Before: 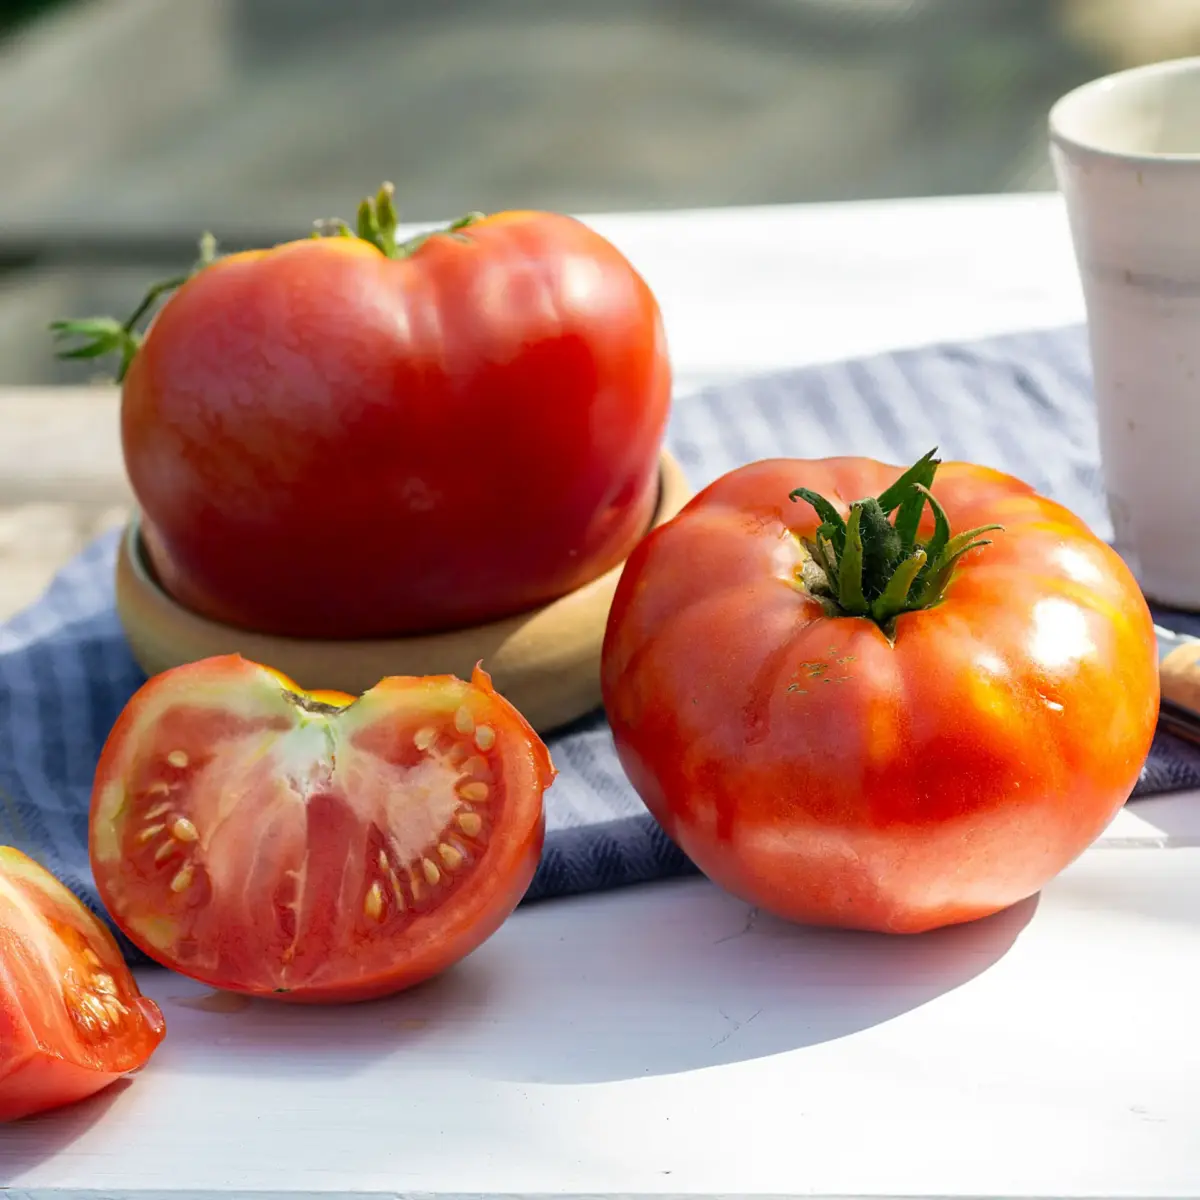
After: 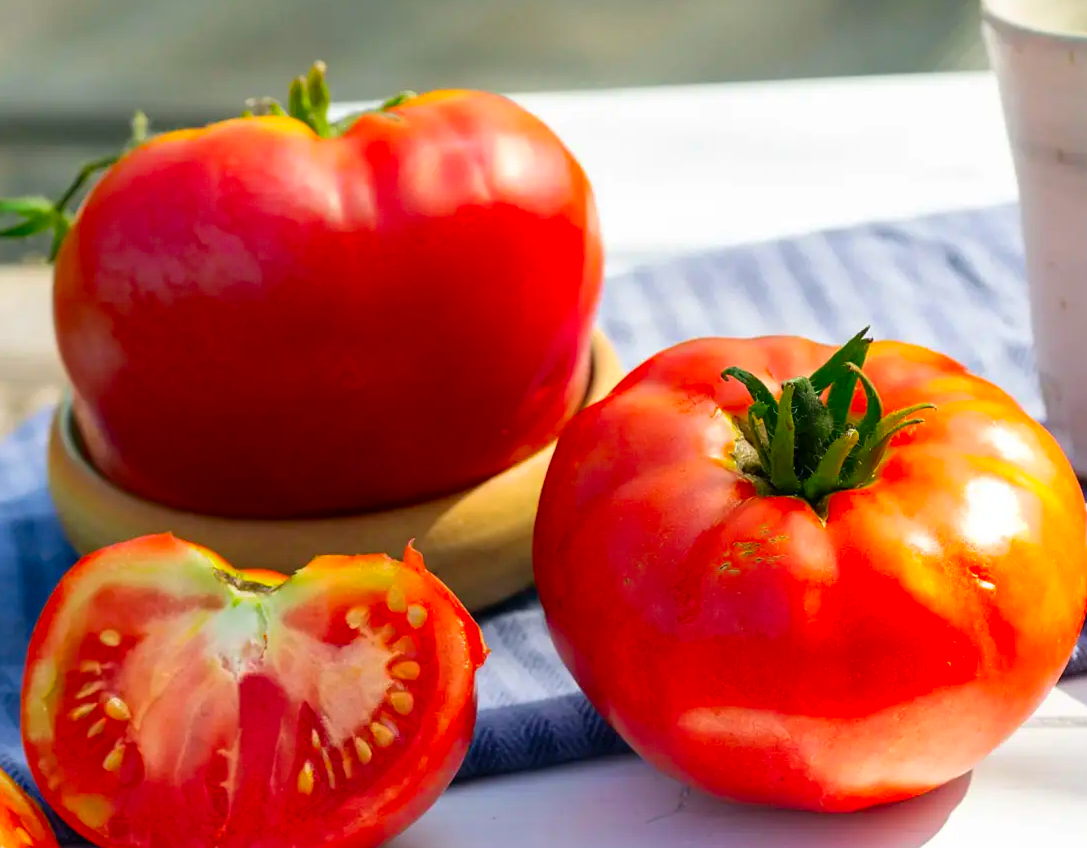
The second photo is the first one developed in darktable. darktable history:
contrast brightness saturation: saturation 0.508
crop: left 5.749%, top 10.1%, right 3.651%, bottom 19.198%
